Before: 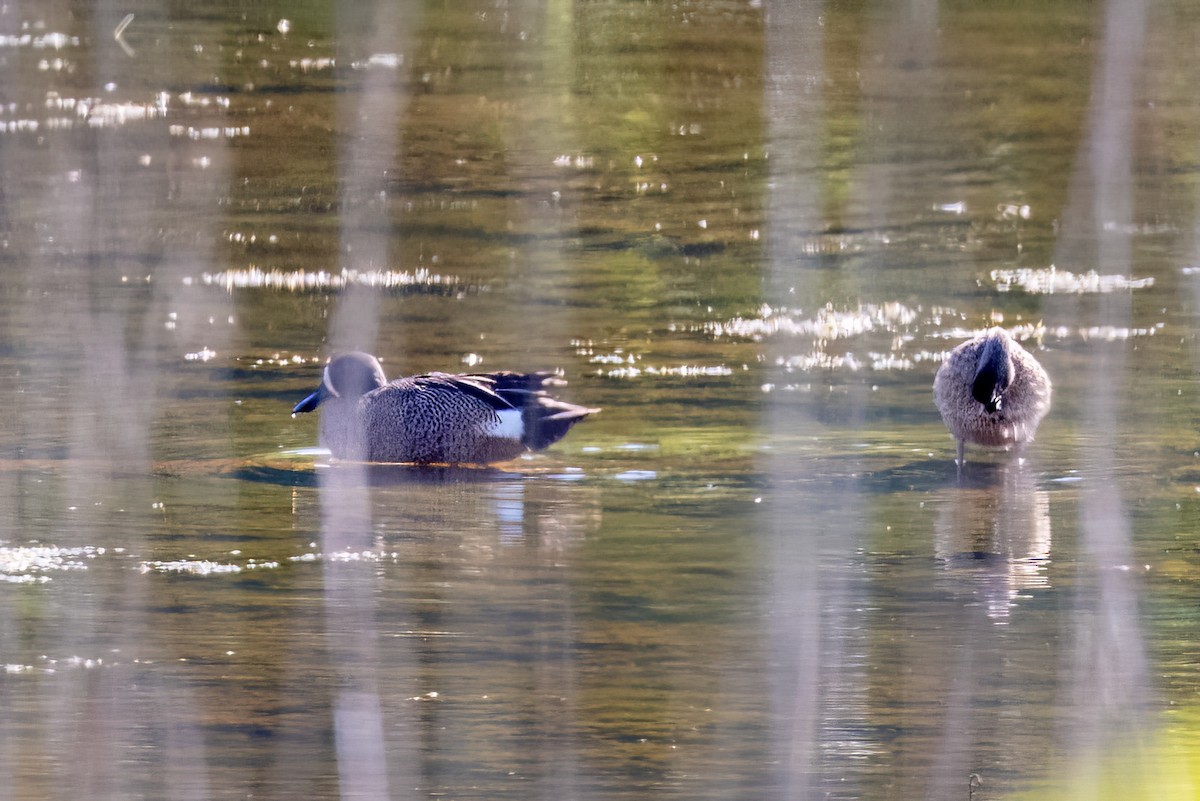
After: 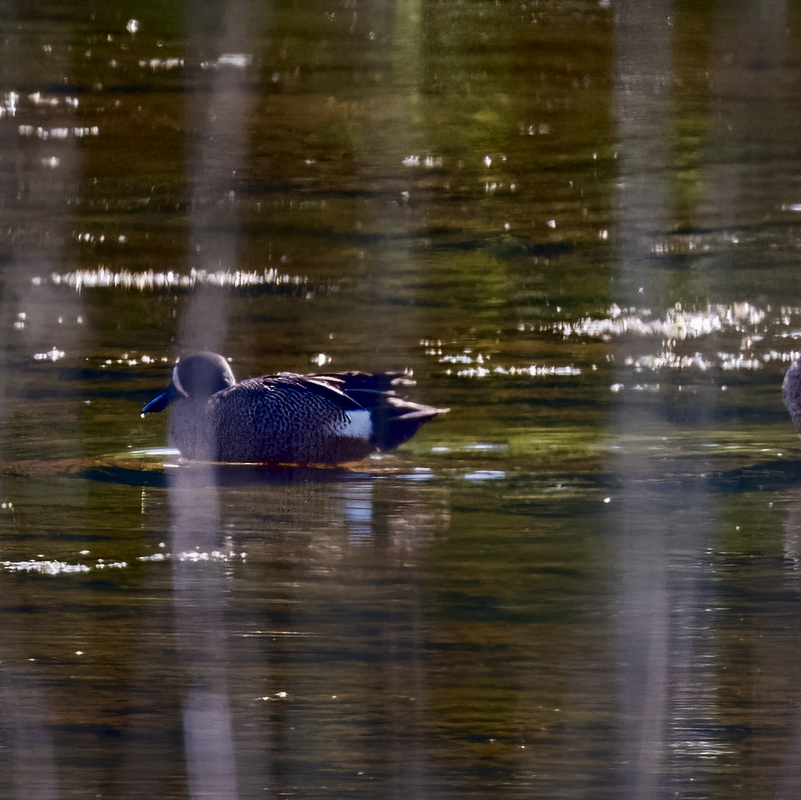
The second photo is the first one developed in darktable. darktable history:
crop and rotate: left 12.662%, right 20.586%
contrast brightness saturation: brightness -0.527
